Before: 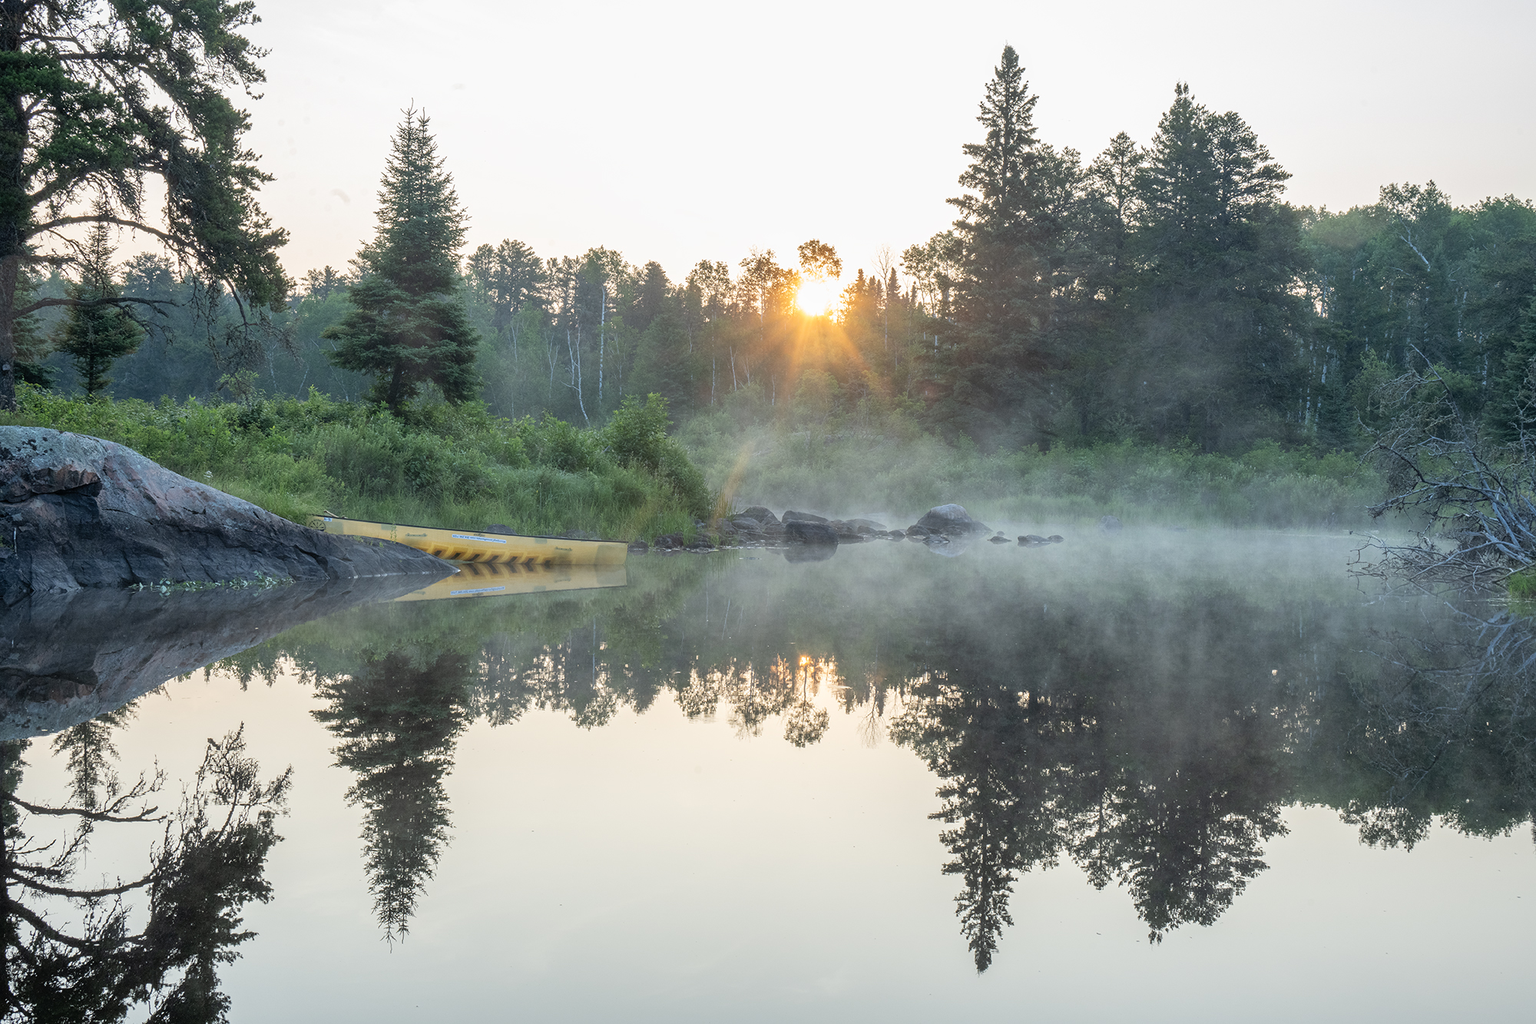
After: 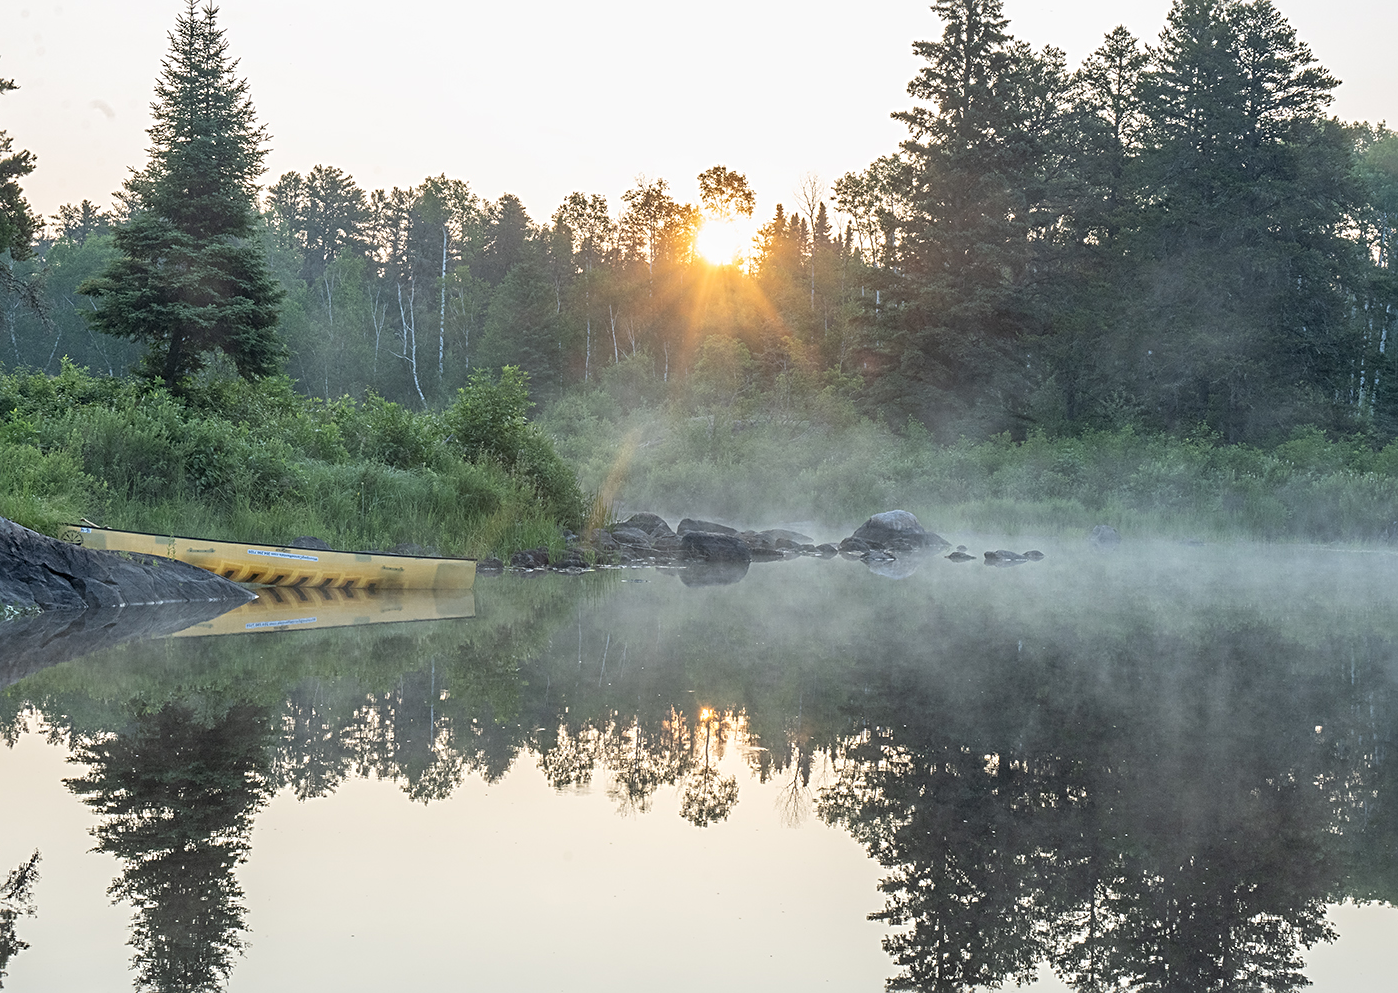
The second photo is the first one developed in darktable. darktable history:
sharpen: radius 3.111
crop and rotate: left 17.057%, top 10.968%, right 13.016%, bottom 14.516%
